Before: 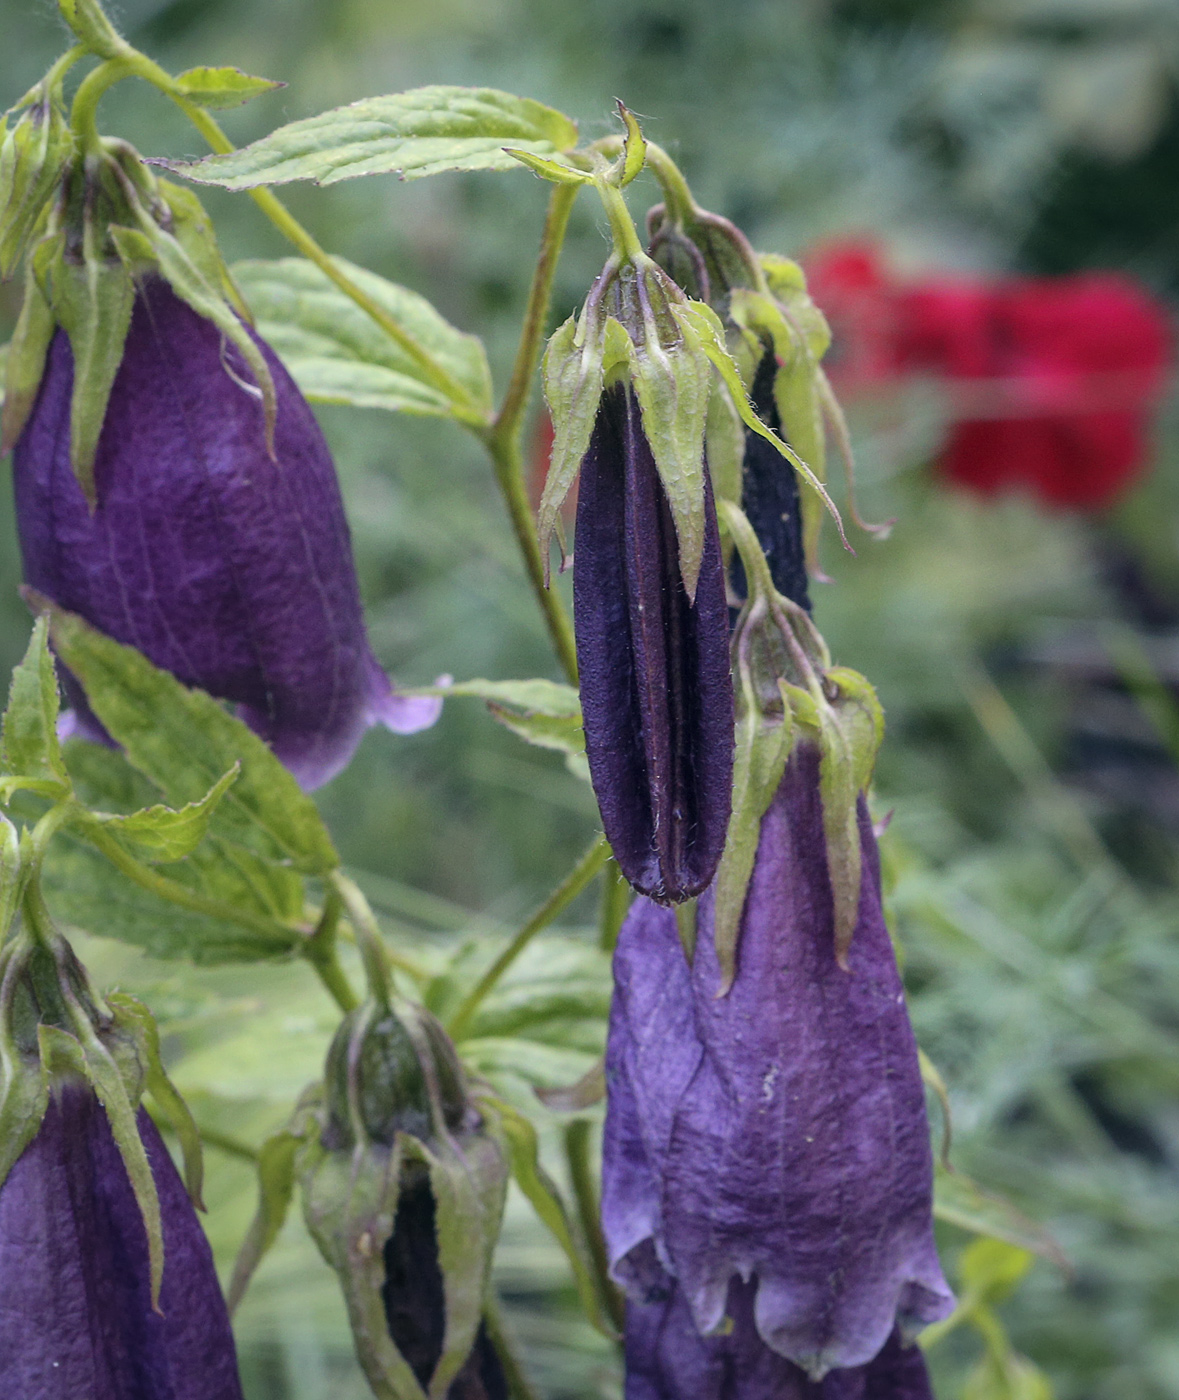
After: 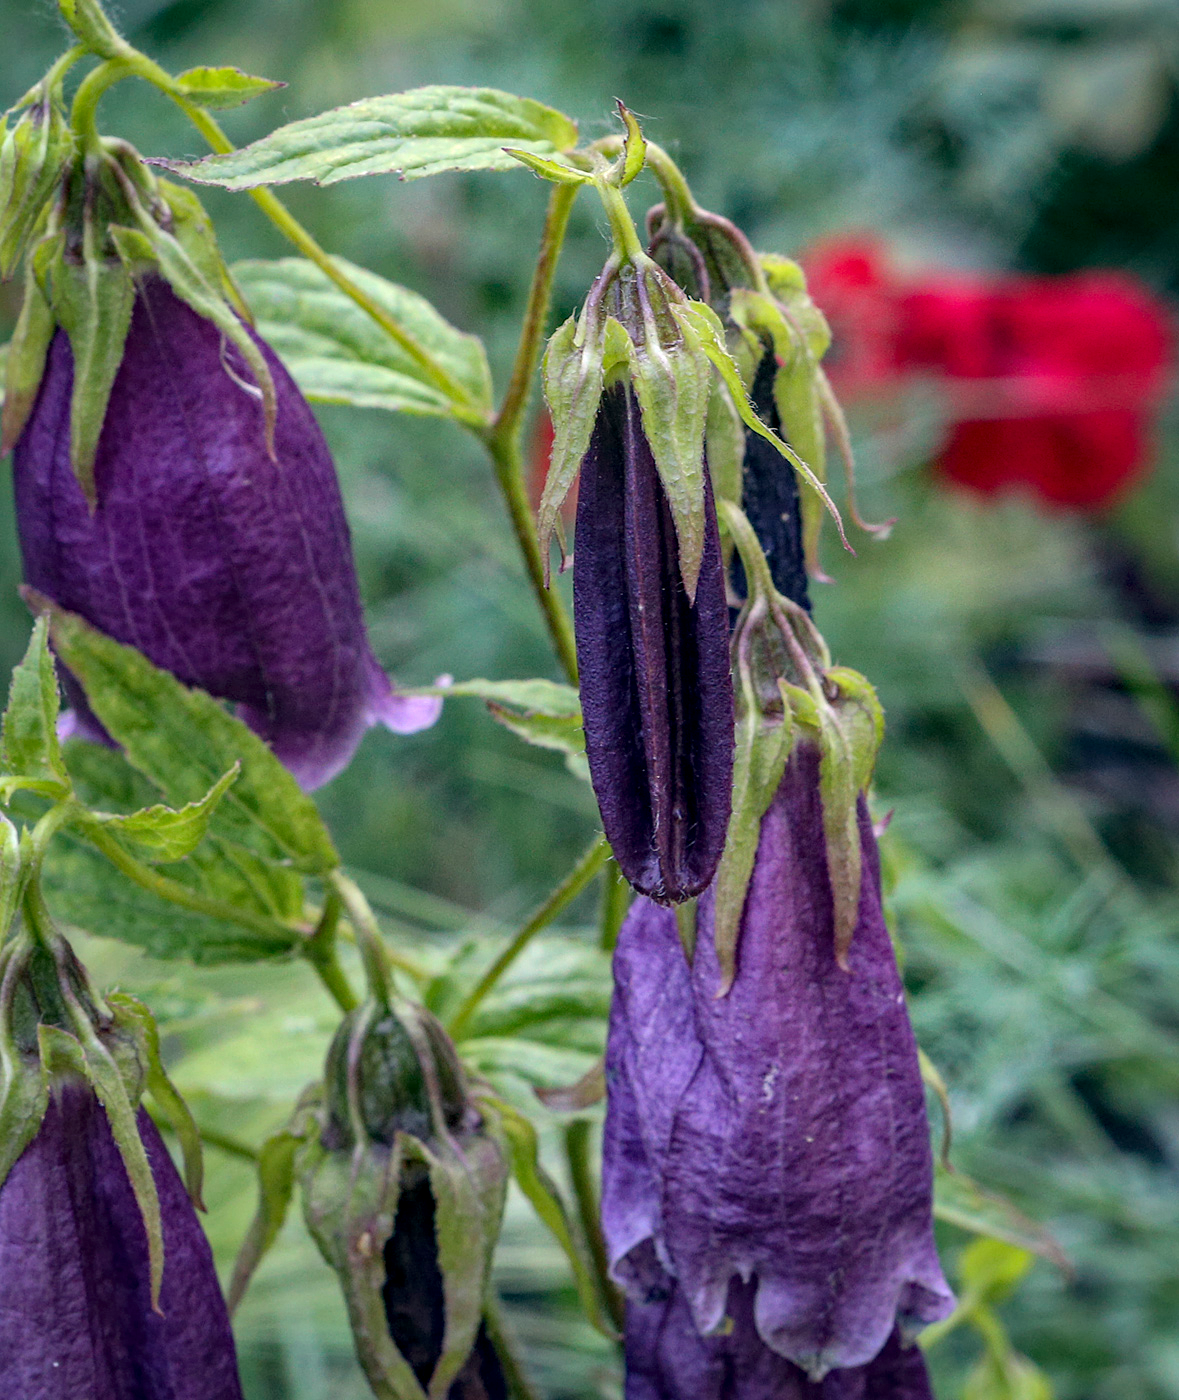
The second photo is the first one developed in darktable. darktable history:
color zones: curves: ch1 [(0, 0.513) (0.143, 0.524) (0.286, 0.511) (0.429, 0.506) (0.571, 0.503) (0.714, 0.503) (0.857, 0.508) (1, 0.513)]
local contrast: on, module defaults
haze removal: compatibility mode true, adaptive false
